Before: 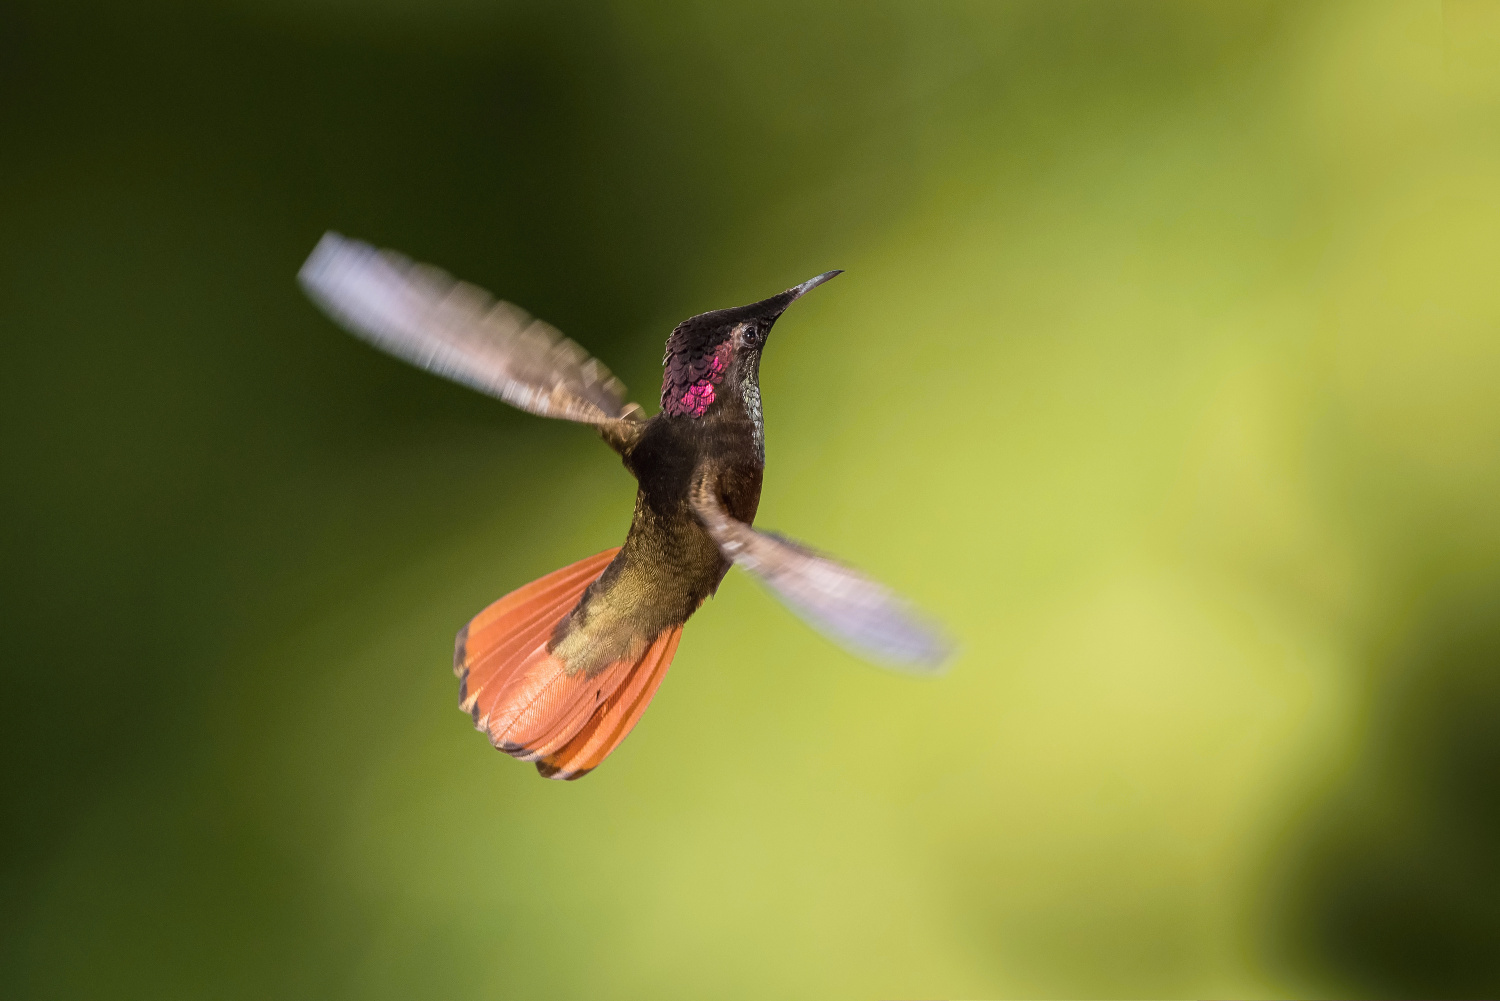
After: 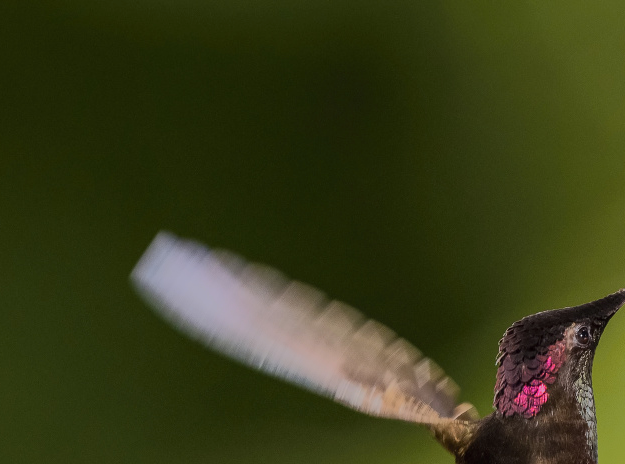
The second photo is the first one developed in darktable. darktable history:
crop and rotate: left 11.197%, top 0.082%, right 47.086%, bottom 53.564%
shadows and highlights: shadows -19.31, highlights -73.74
